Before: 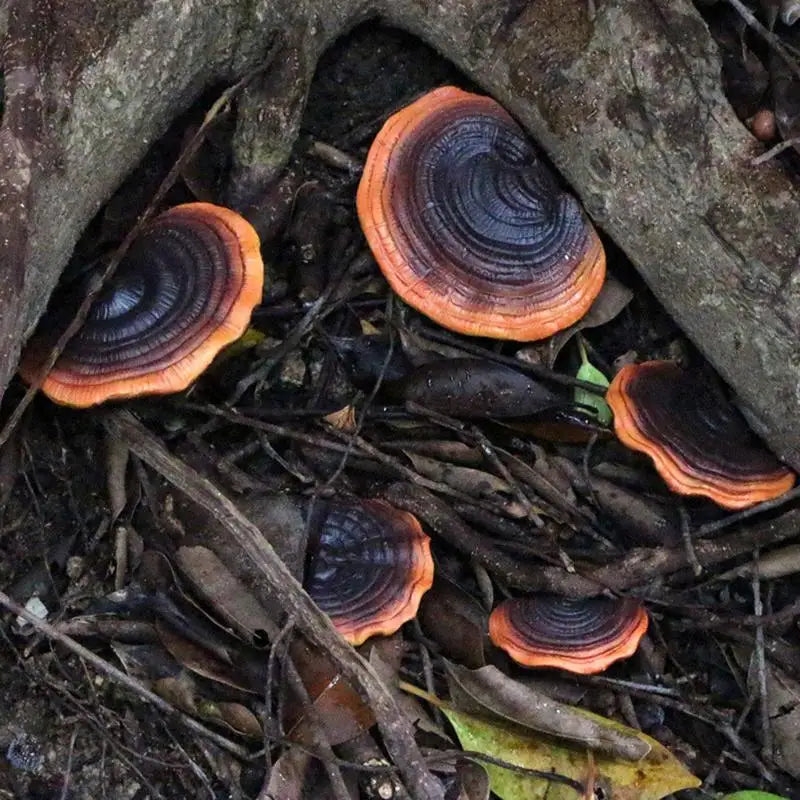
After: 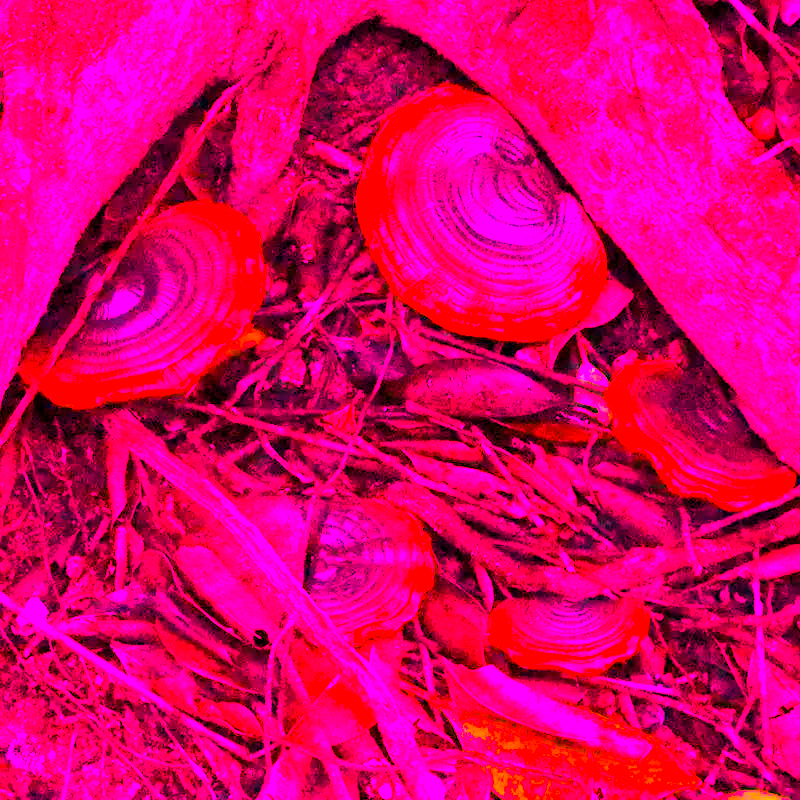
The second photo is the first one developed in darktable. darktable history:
exposure: black level correction 0.001, exposure 1.116 EV, compensate highlight preservation false
white balance: red 4.26, blue 1.802
color balance rgb: perceptual saturation grading › global saturation 25%, global vibrance 20%
